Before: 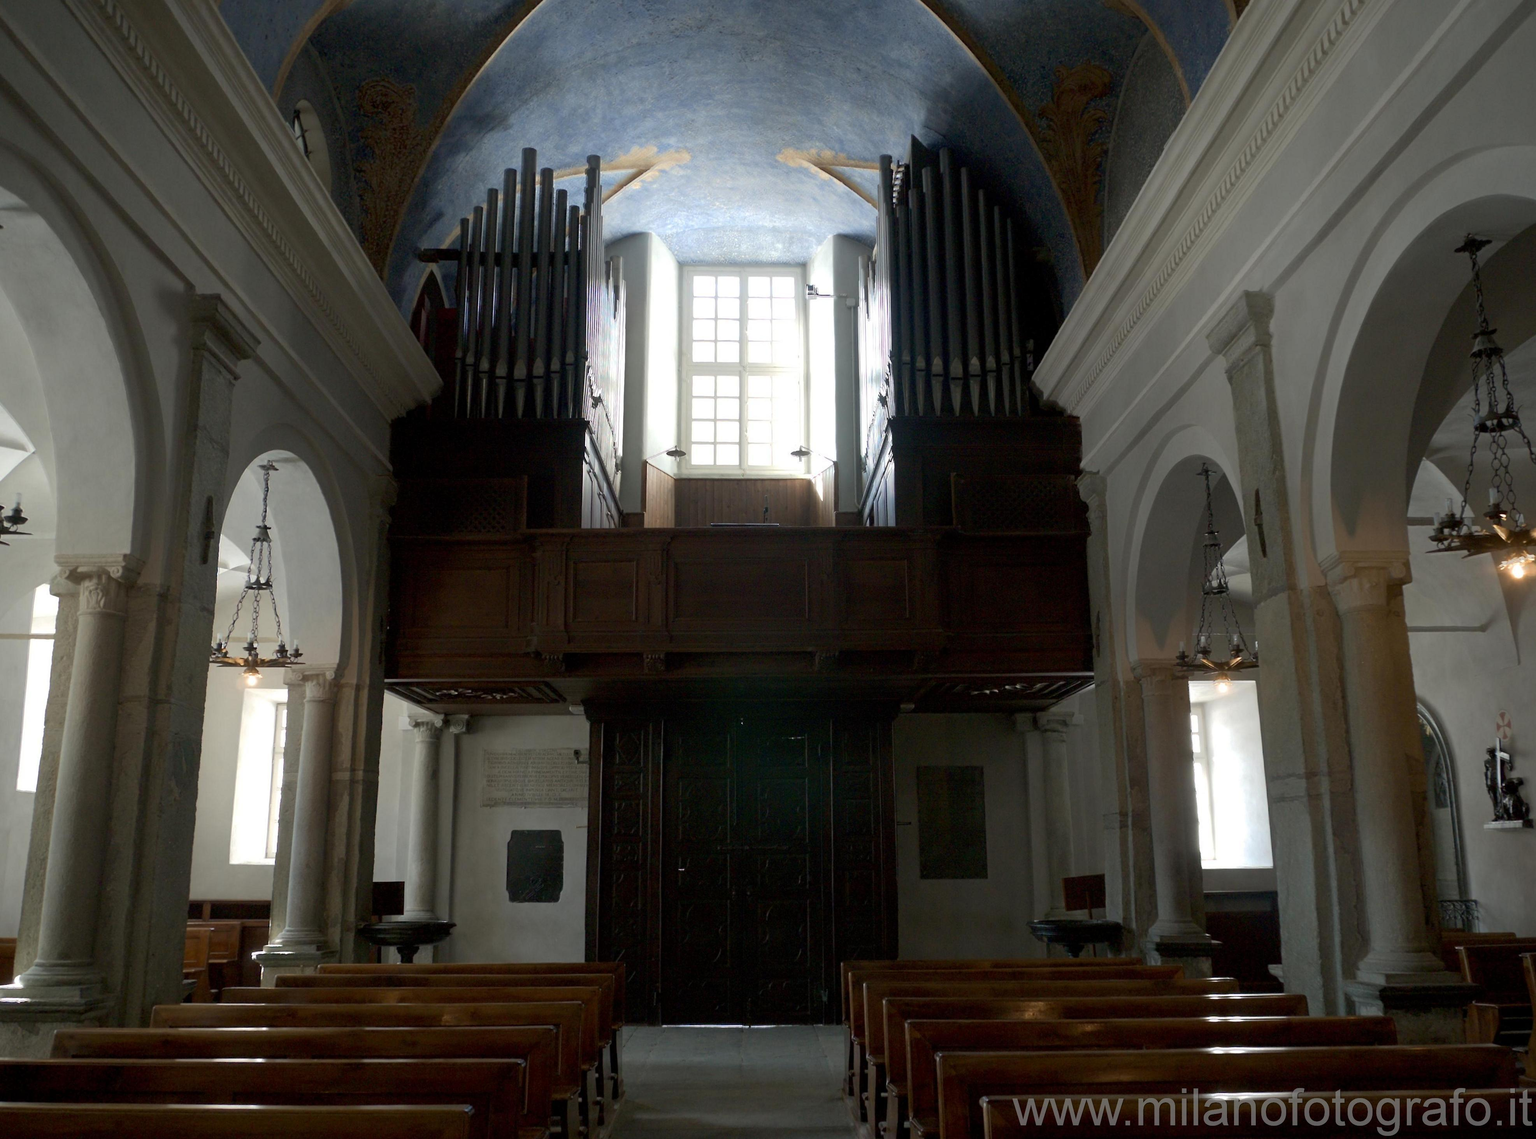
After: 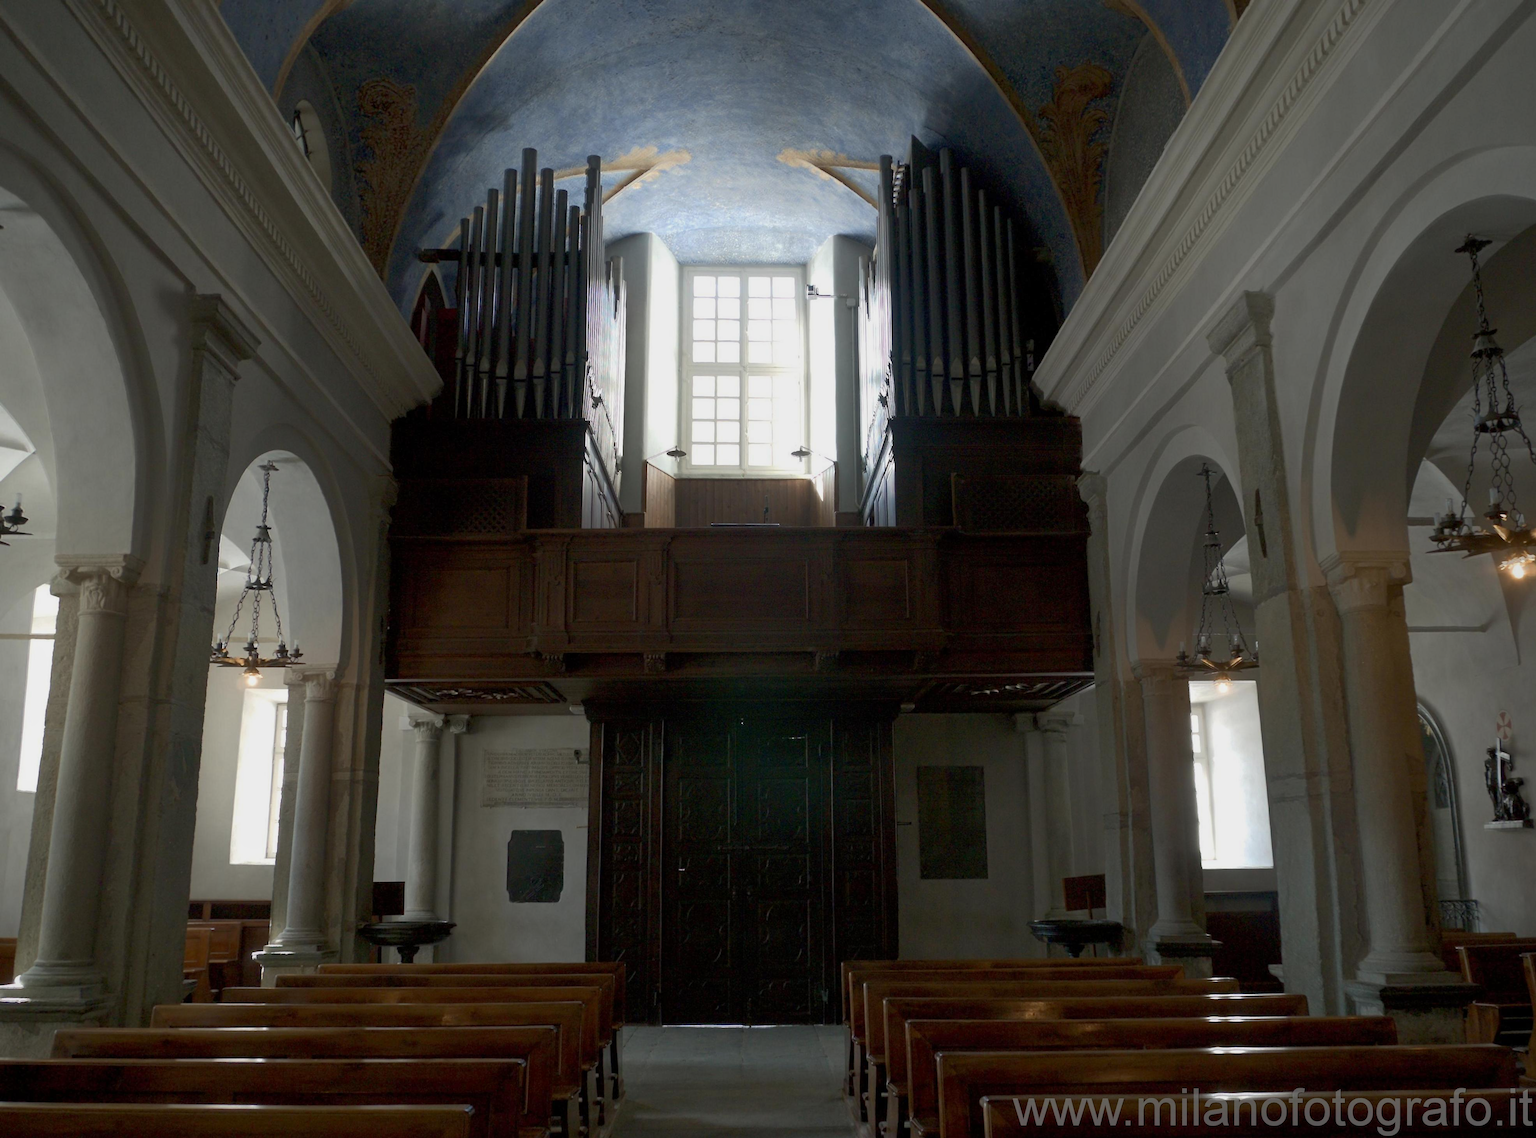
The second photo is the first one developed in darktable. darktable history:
tone equalizer: -8 EV 0.233 EV, -7 EV 0.395 EV, -6 EV 0.427 EV, -5 EV 0.265 EV, -3 EV -0.267 EV, -2 EV -0.429 EV, -1 EV -0.392 EV, +0 EV -0.255 EV, smoothing 1
